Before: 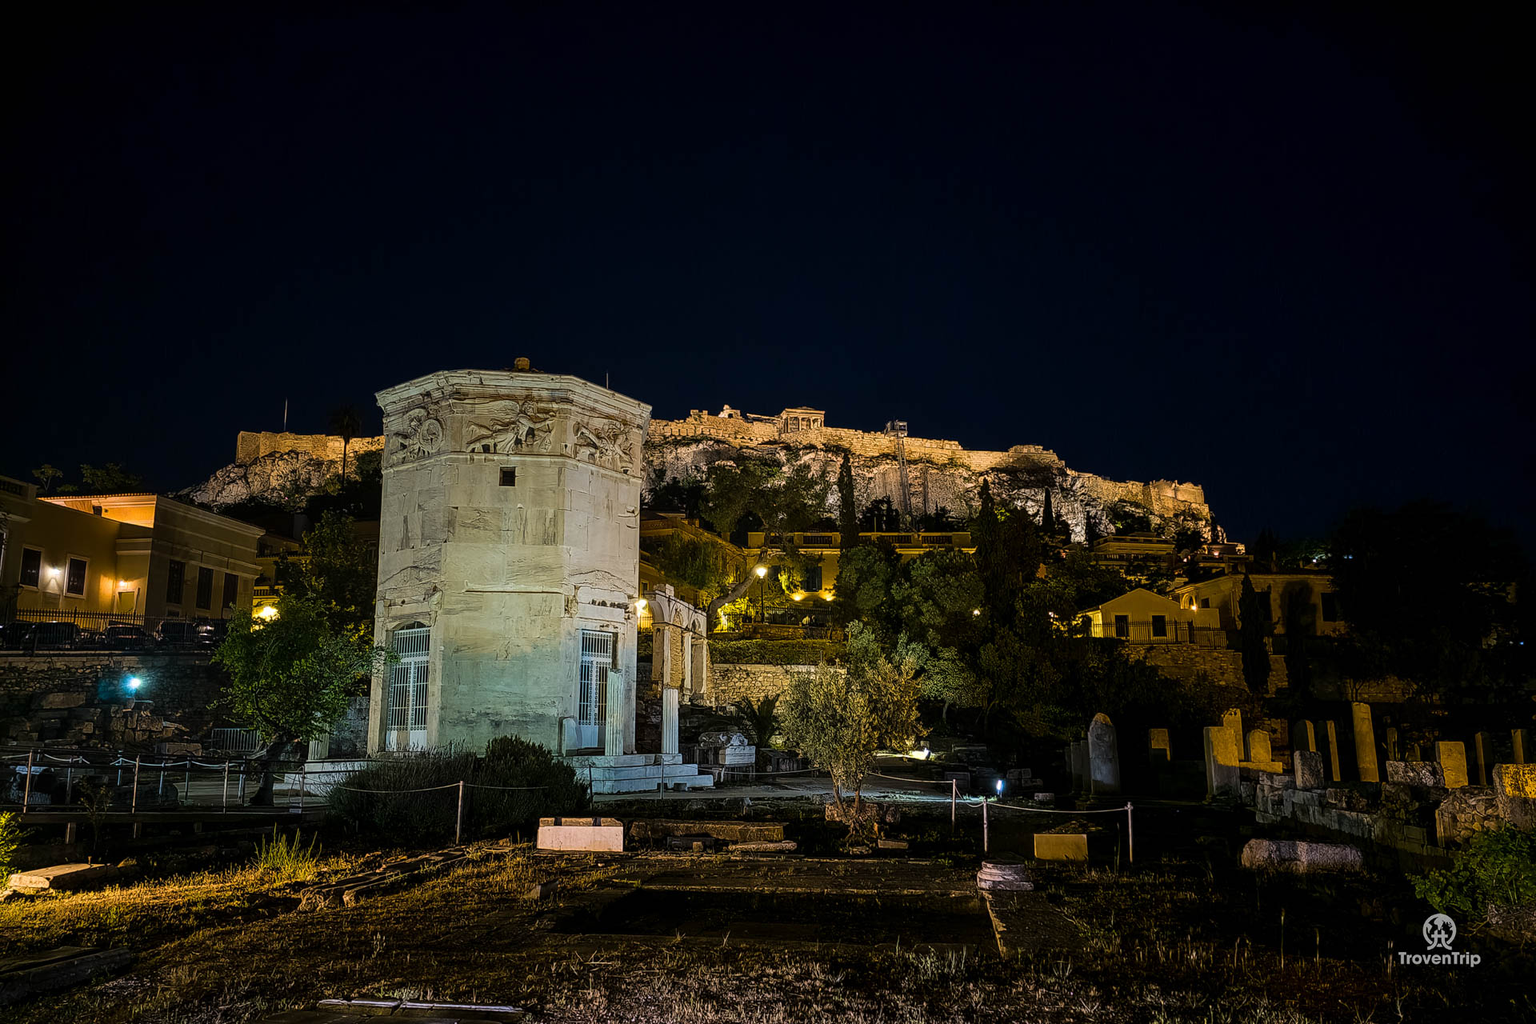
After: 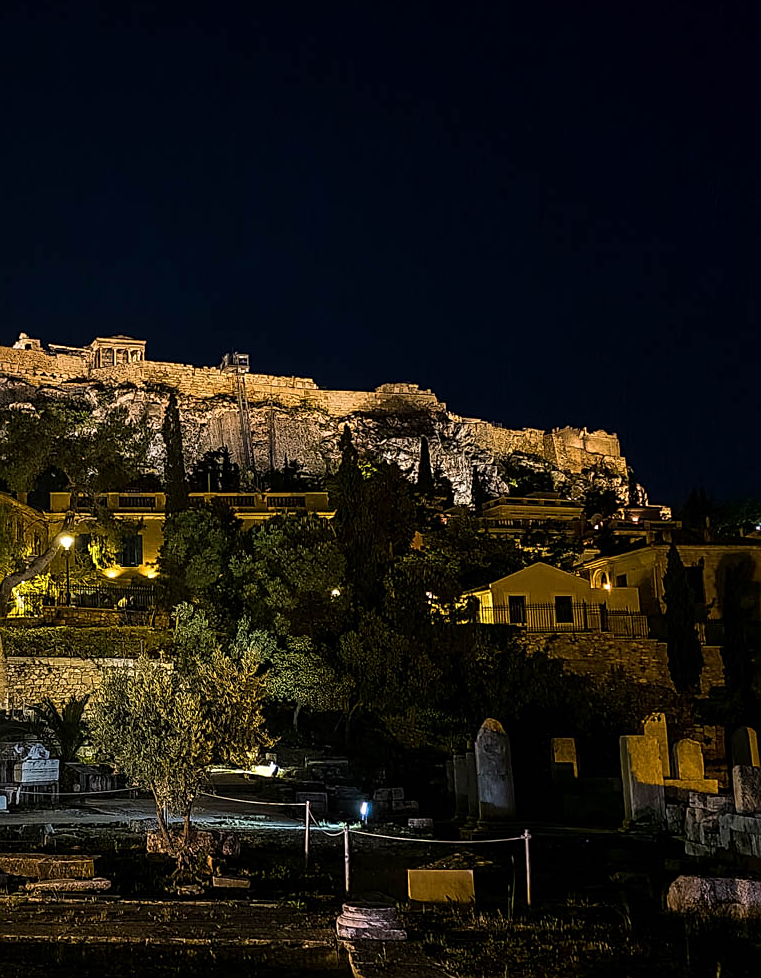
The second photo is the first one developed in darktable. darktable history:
sharpen: on, module defaults
crop: left 46.114%, top 13.521%, right 14.229%, bottom 10.05%
